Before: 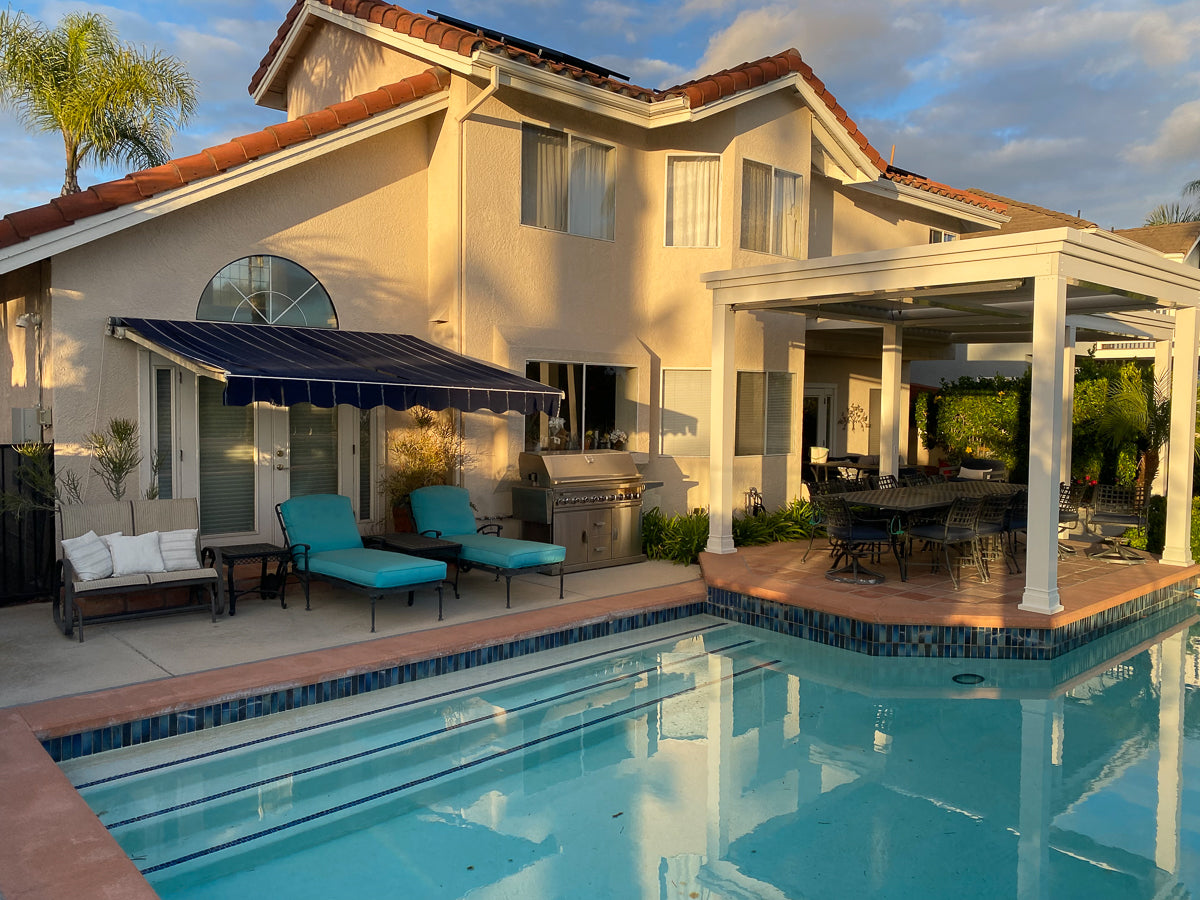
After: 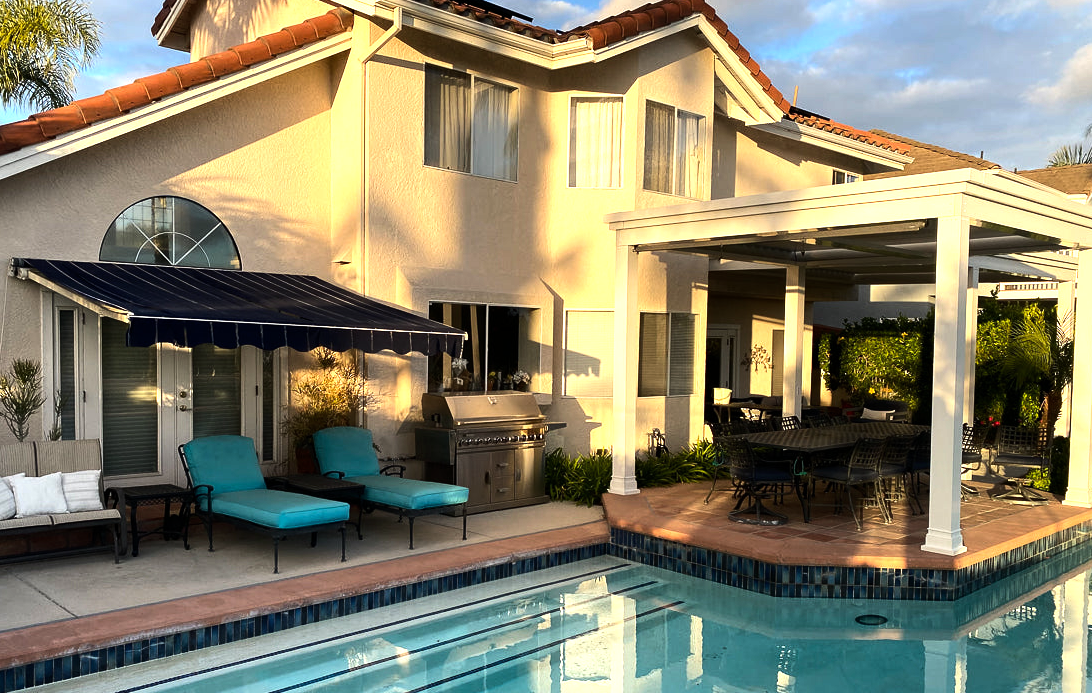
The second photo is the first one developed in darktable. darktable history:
crop: left 8.155%, top 6.611%, bottom 15.385%
tone equalizer: -8 EV -1.08 EV, -7 EV -1.01 EV, -6 EV -0.867 EV, -5 EV -0.578 EV, -3 EV 0.578 EV, -2 EV 0.867 EV, -1 EV 1.01 EV, +0 EV 1.08 EV, edges refinement/feathering 500, mask exposure compensation -1.57 EV, preserve details no
